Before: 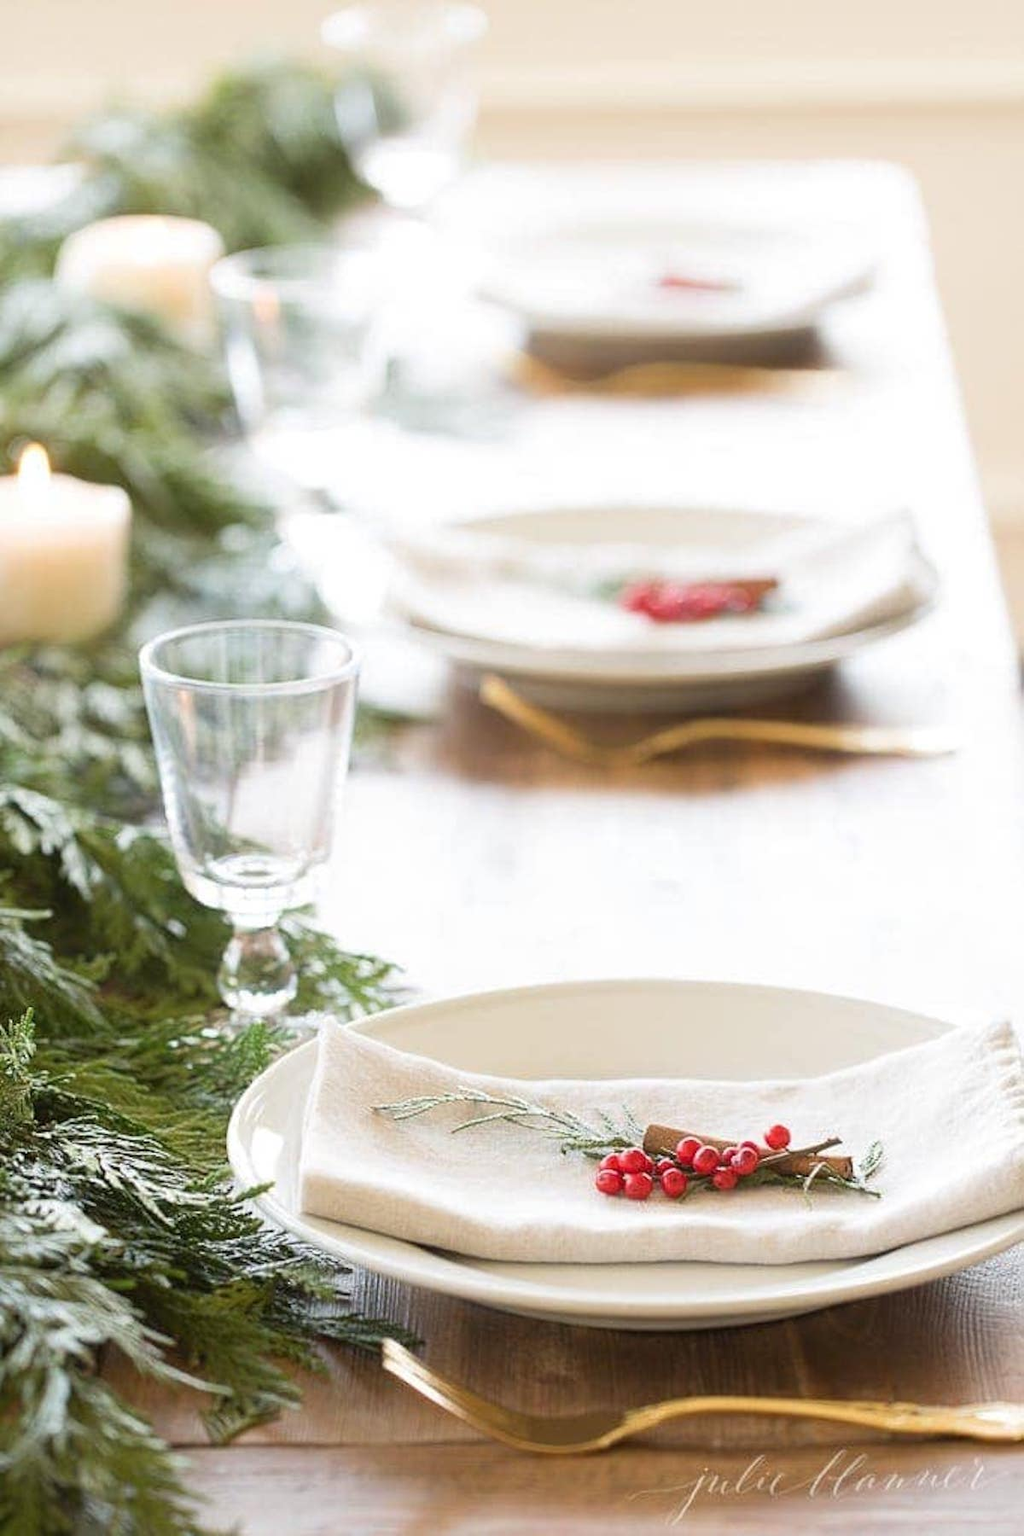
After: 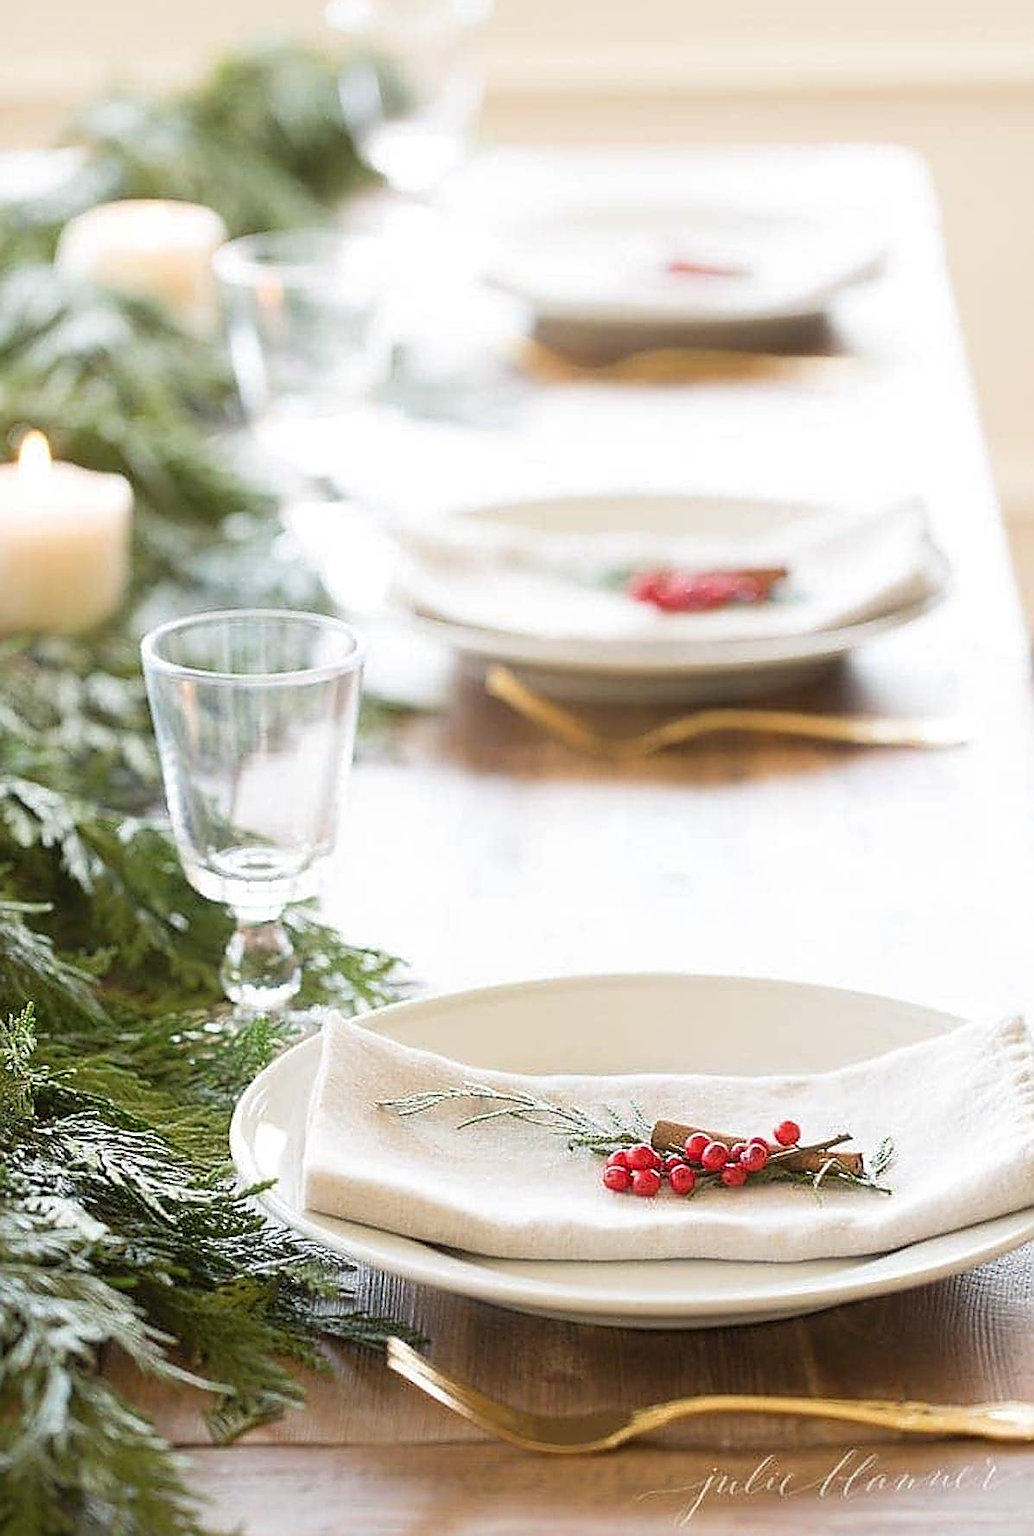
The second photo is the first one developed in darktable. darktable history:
sharpen: radius 1.416, amount 1.241, threshold 0.727
crop: top 1.17%, right 0.109%
